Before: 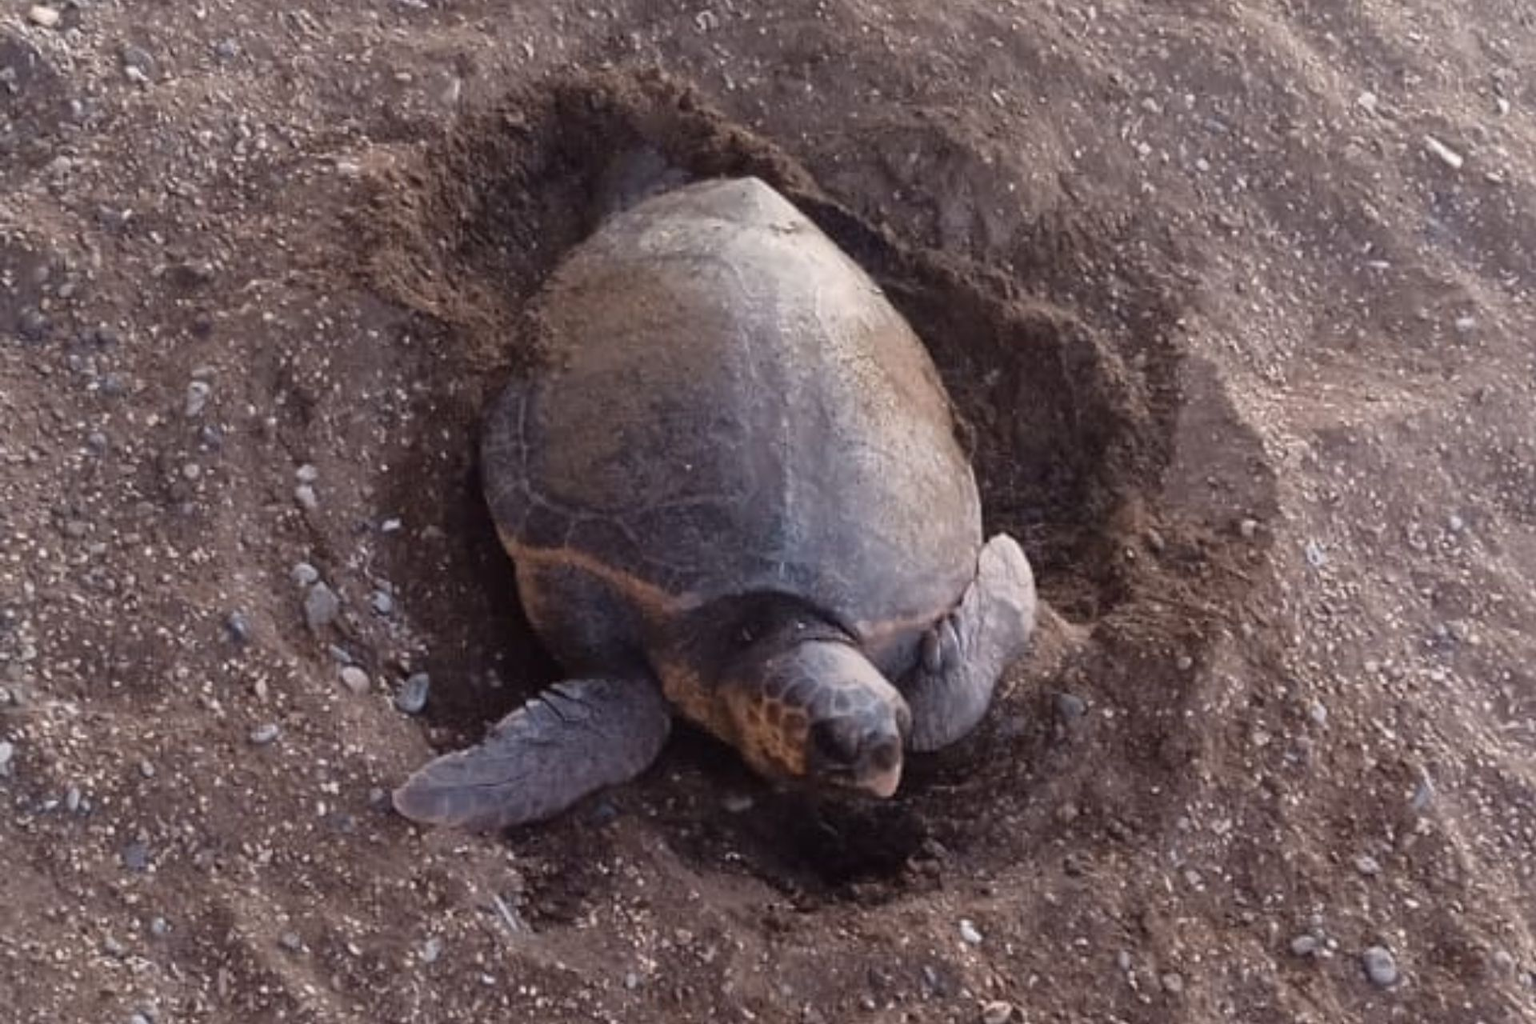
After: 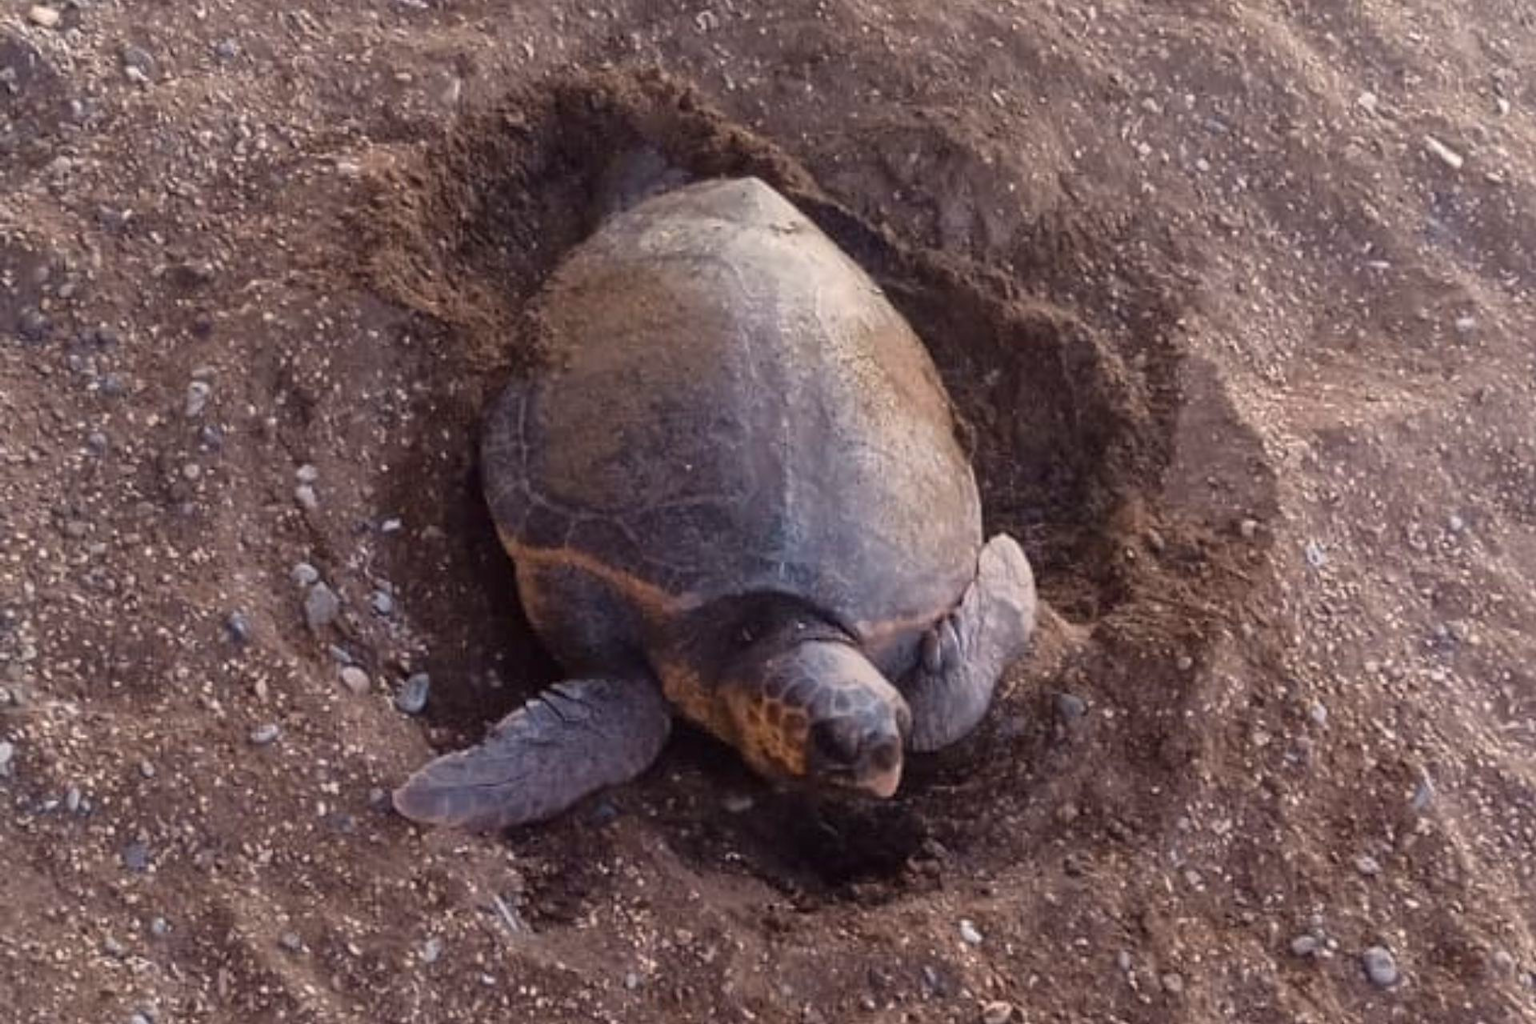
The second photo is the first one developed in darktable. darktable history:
color balance rgb: perceptual saturation grading › global saturation 20%, global vibrance 20%
bloom: size 9%, threshold 100%, strength 7%
white balance: red 1.009, blue 0.985
exposure: compensate exposure bias true, compensate highlight preservation false
local contrast: detail 110%
